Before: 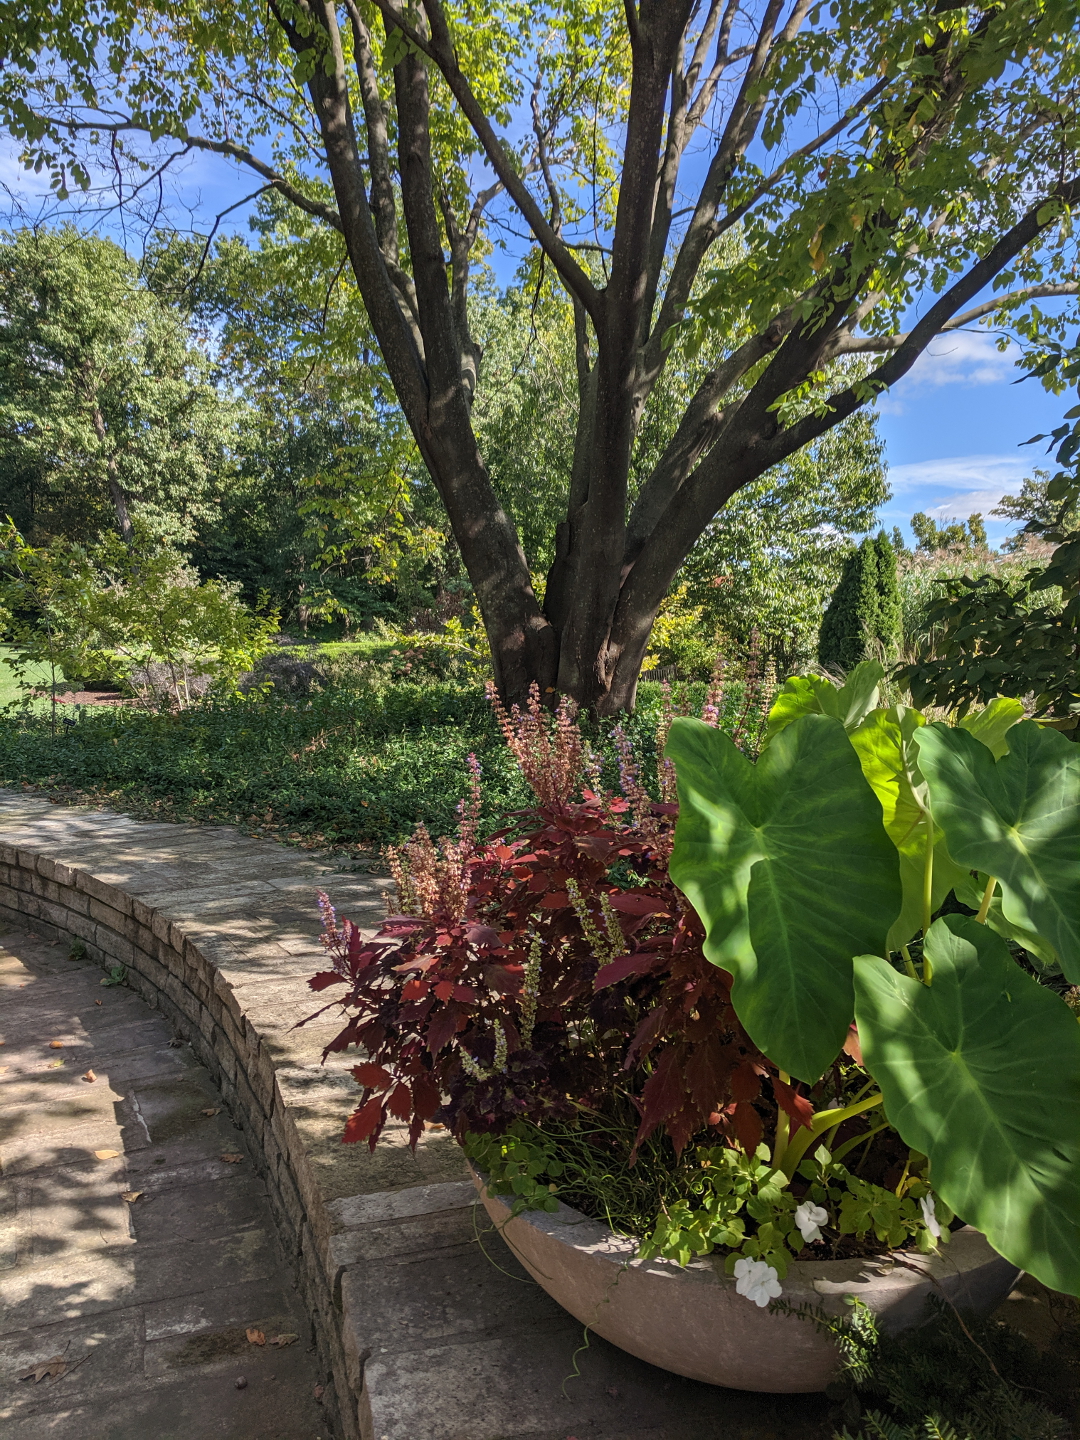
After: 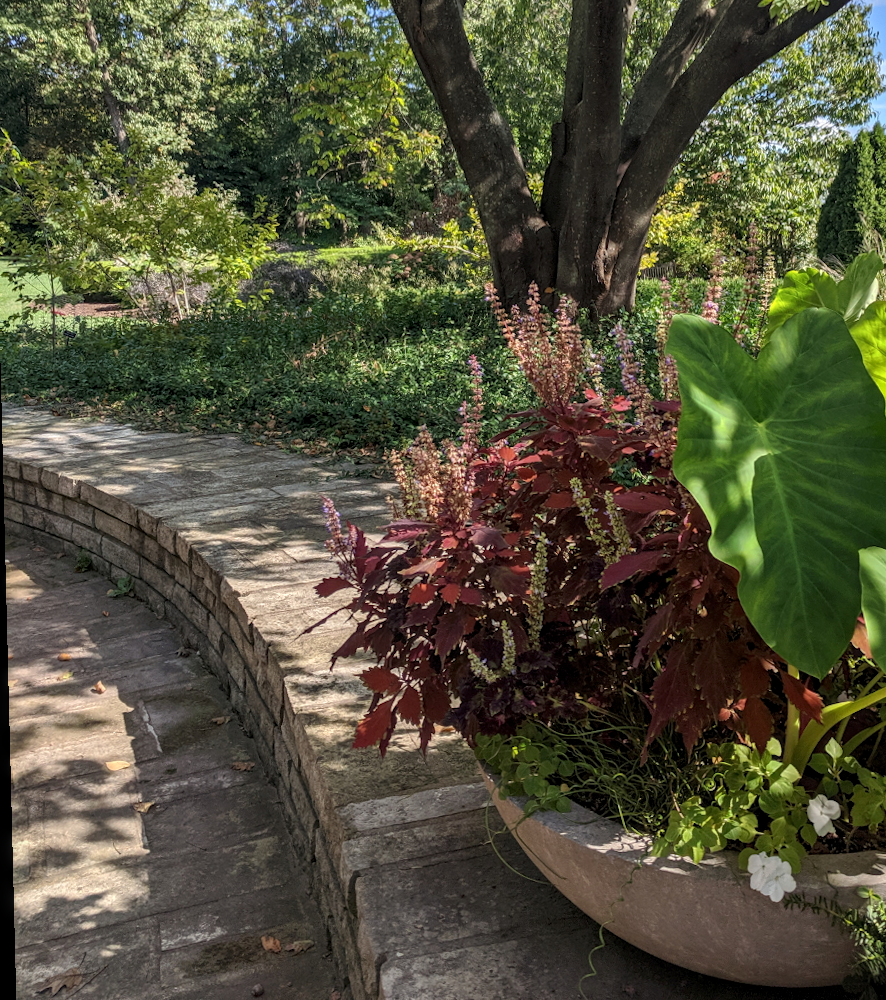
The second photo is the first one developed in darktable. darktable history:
local contrast: on, module defaults
rotate and perspective: rotation -1.42°, crop left 0.016, crop right 0.984, crop top 0.035, crop bottom 0.965
crop: top 26.531%, right 17.959%
